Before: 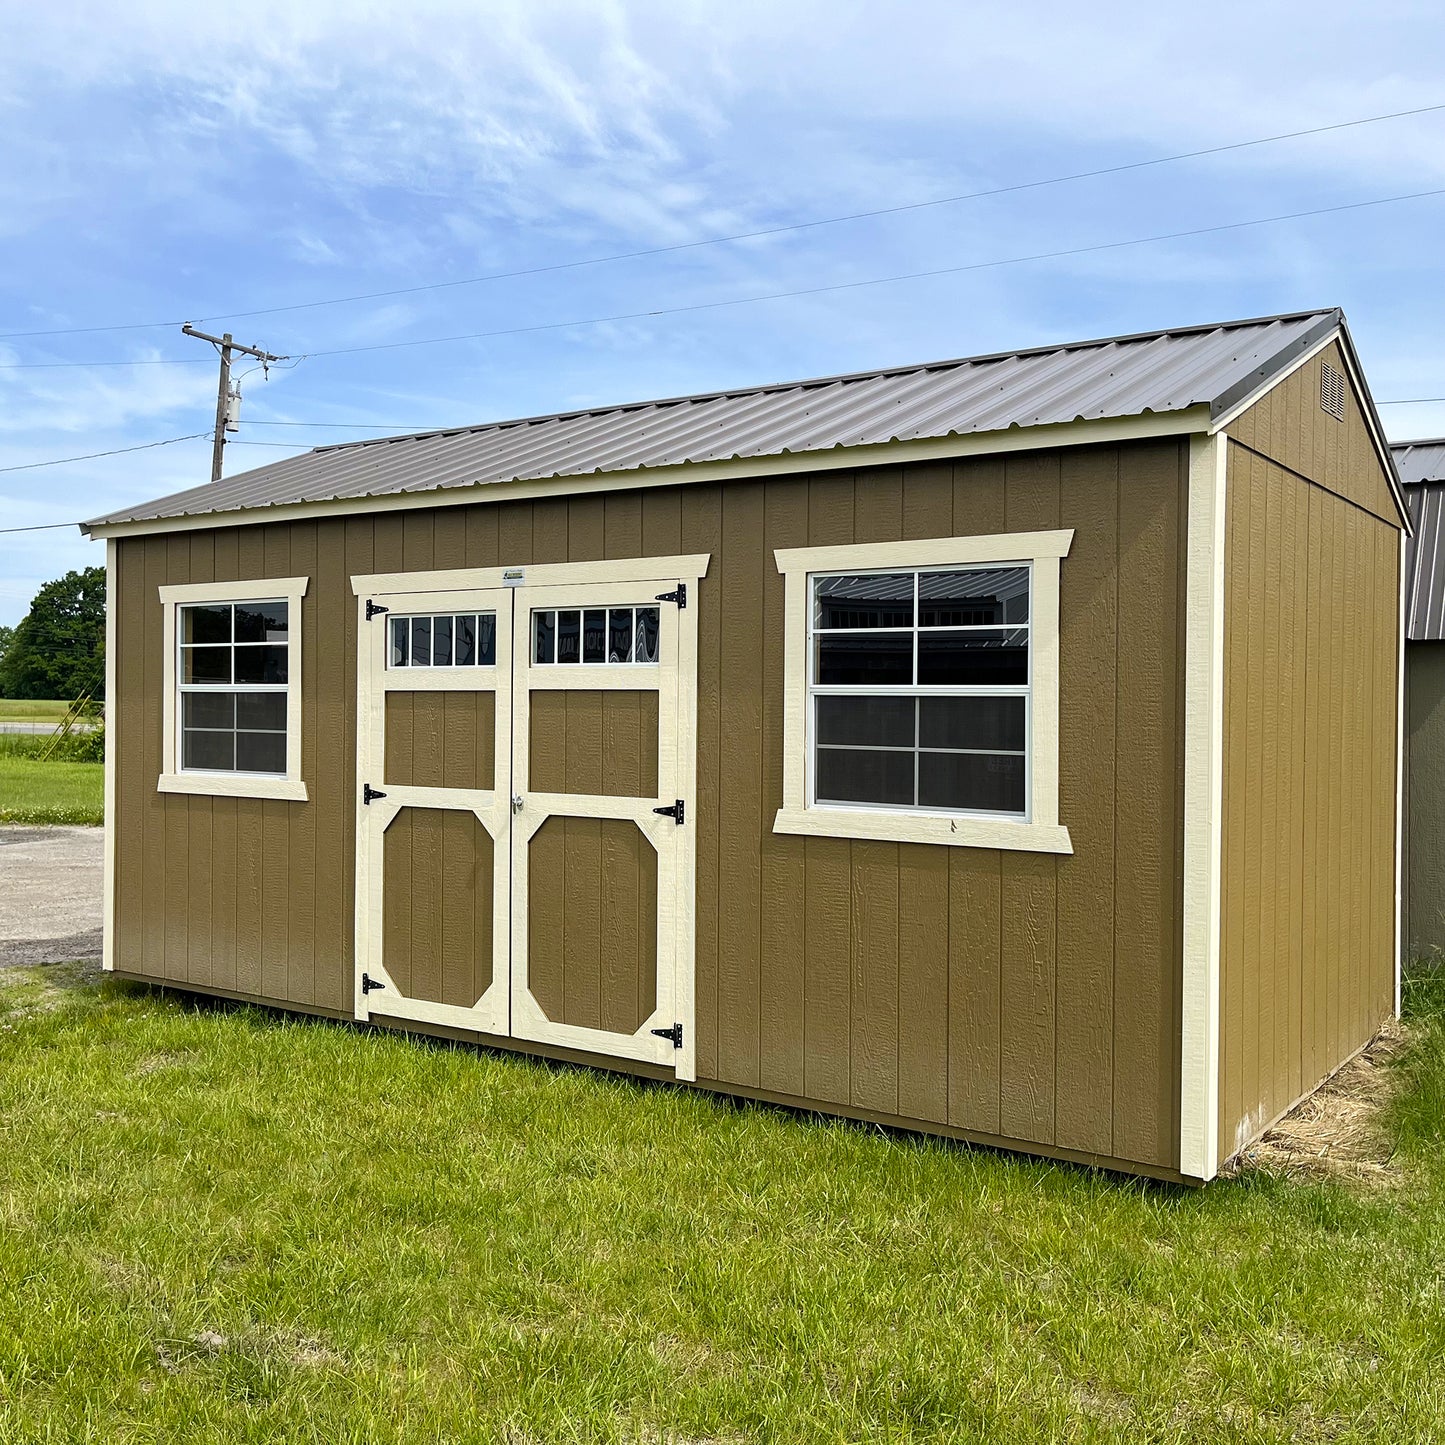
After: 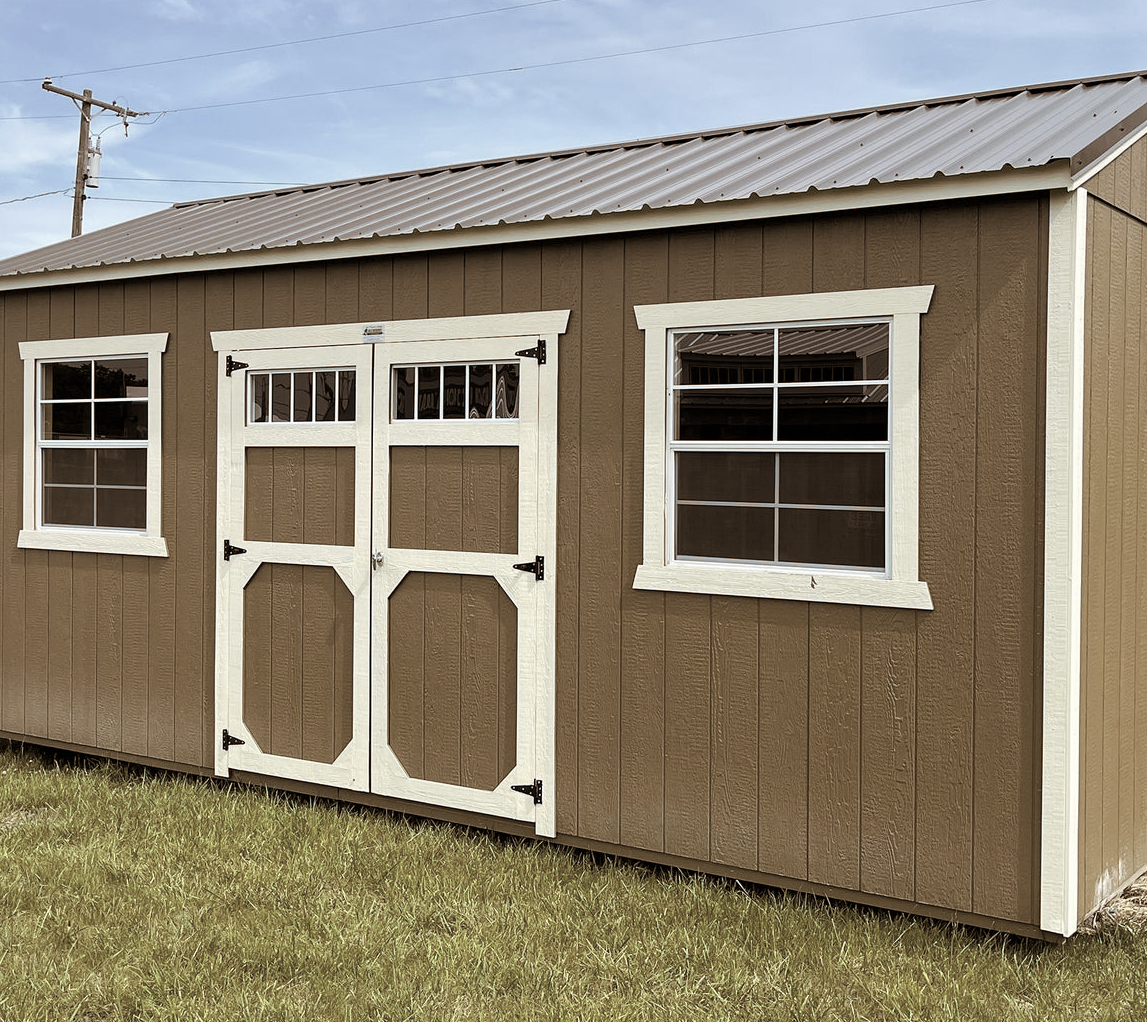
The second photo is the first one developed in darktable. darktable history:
crop: left 9.712%, top 16.928%, right 10.845%, bottom 12.332%
color correction: saturation 0.57
split-toning: shadows › hue 32.4°, shadows › saturation 0.51, highlights › hue 180°, highlights › saturation 0, balance -60.17, compress 55.19%
